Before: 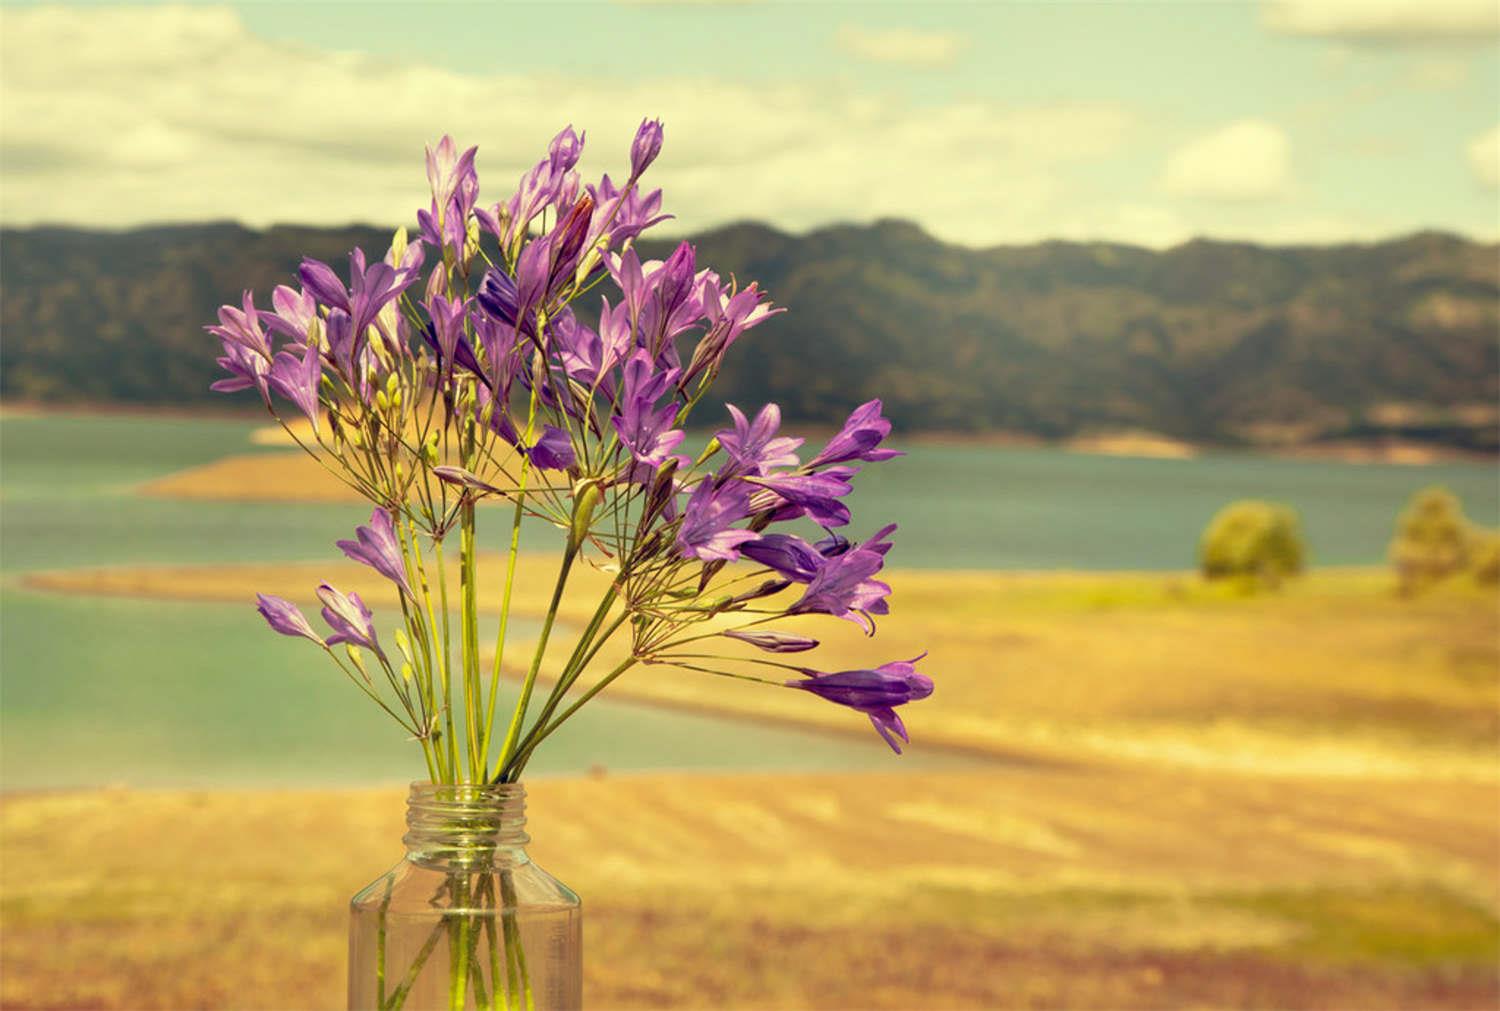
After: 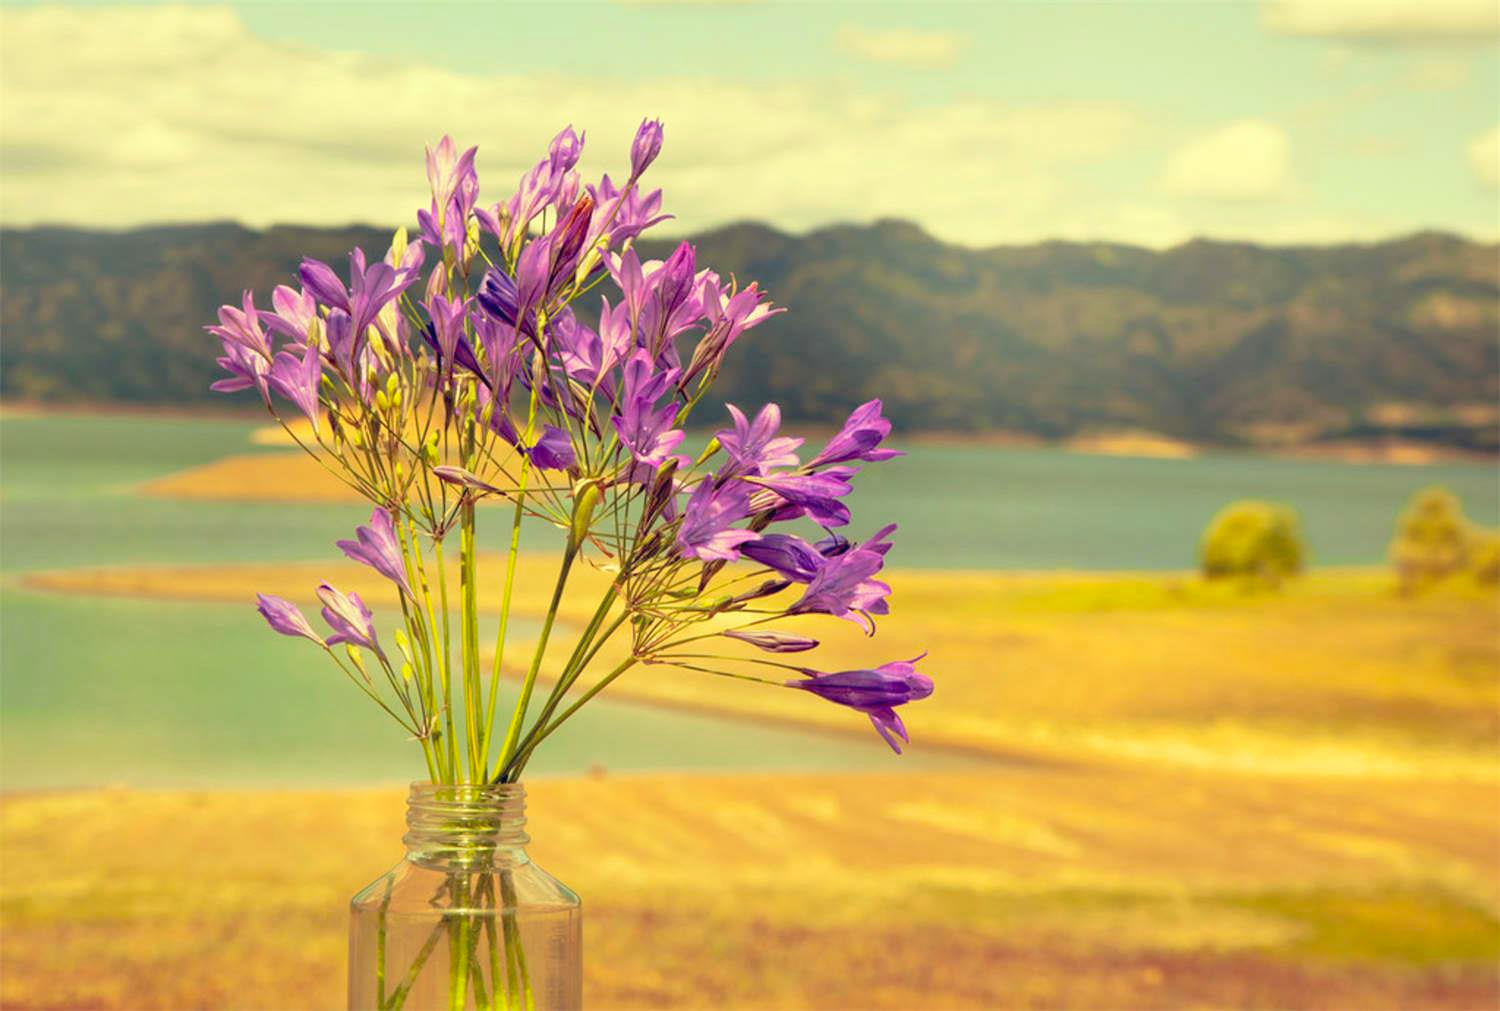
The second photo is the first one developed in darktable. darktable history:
contrast brightness saturation: brightness 0.094, saturation 0.192
